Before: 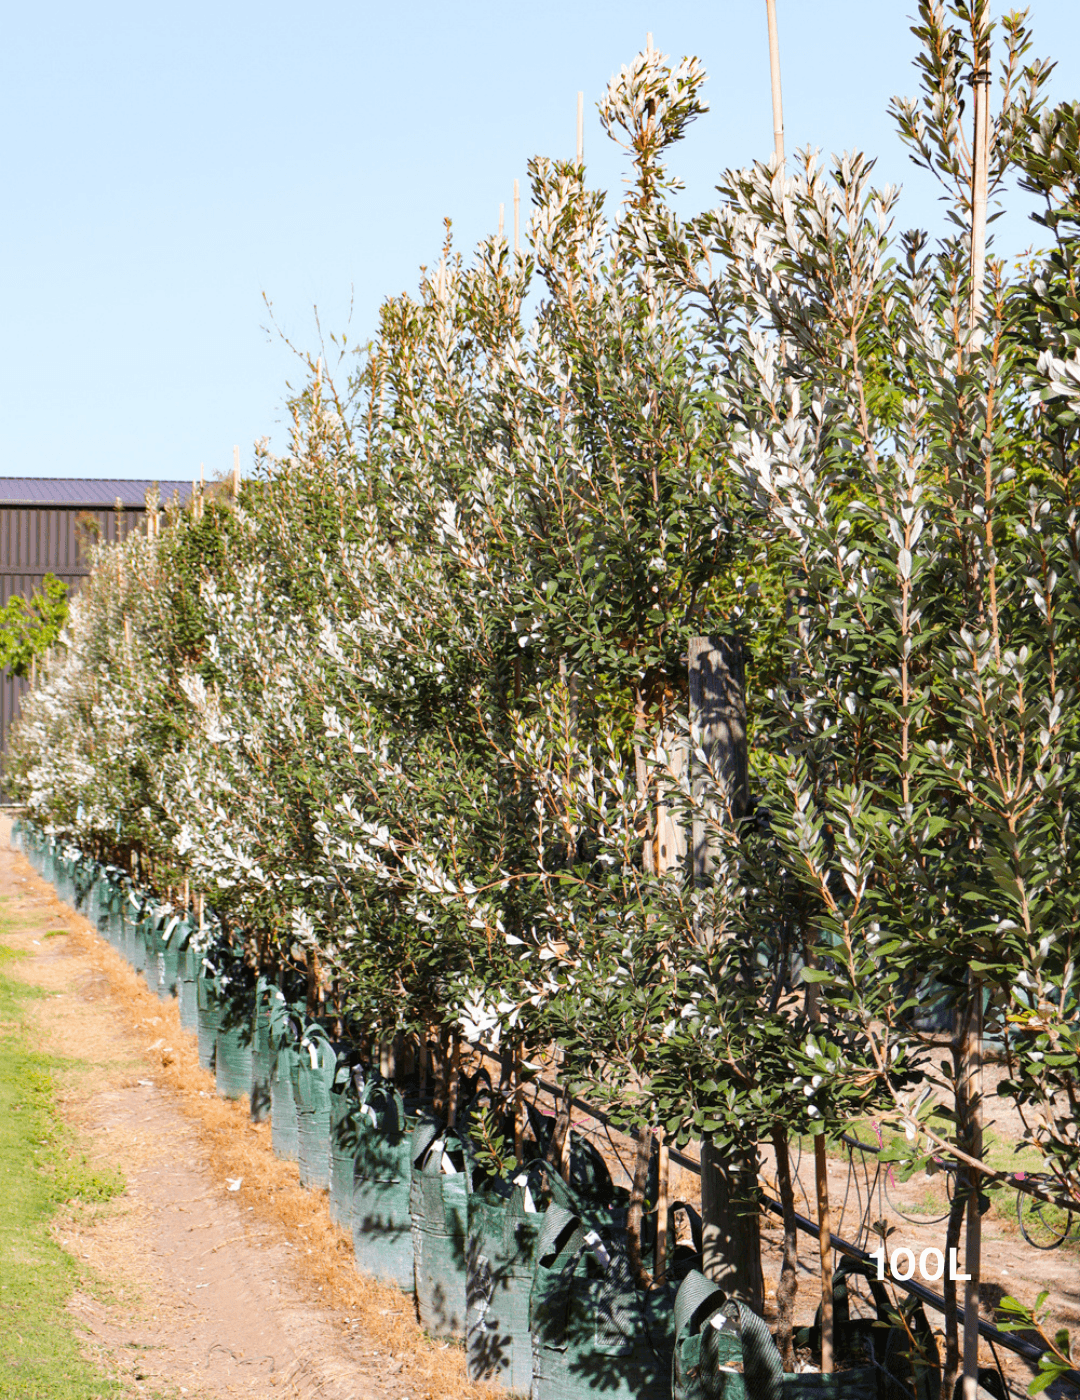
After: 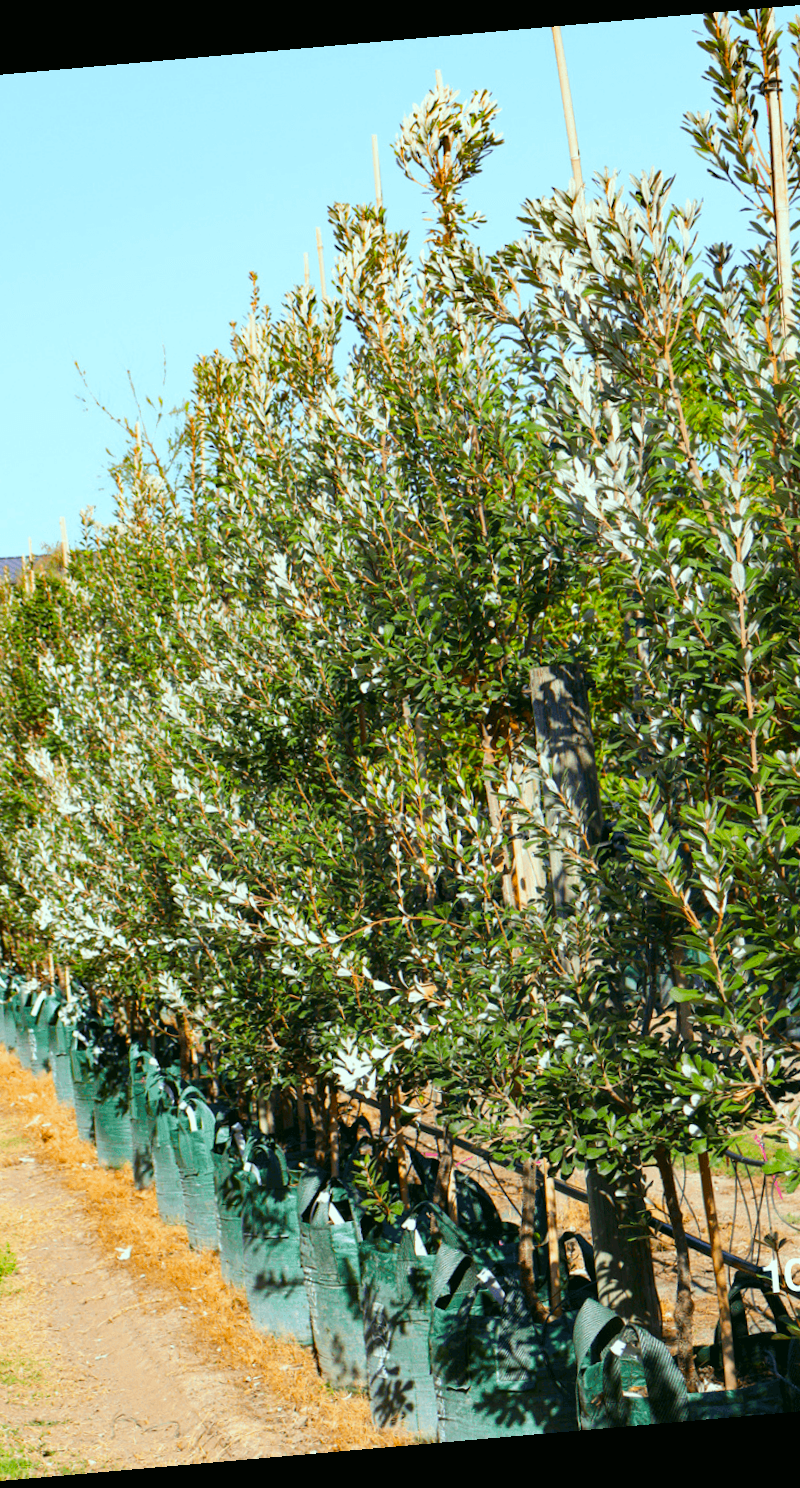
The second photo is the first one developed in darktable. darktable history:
rotate and perspective: rotation -4.98°, automatic cropping off
color correction: highlights a* -7.33, highlights b* 1.26, shadows a* -3.55, saturation 1.4
crop and rotate: left 17.732%, right 15.423%
